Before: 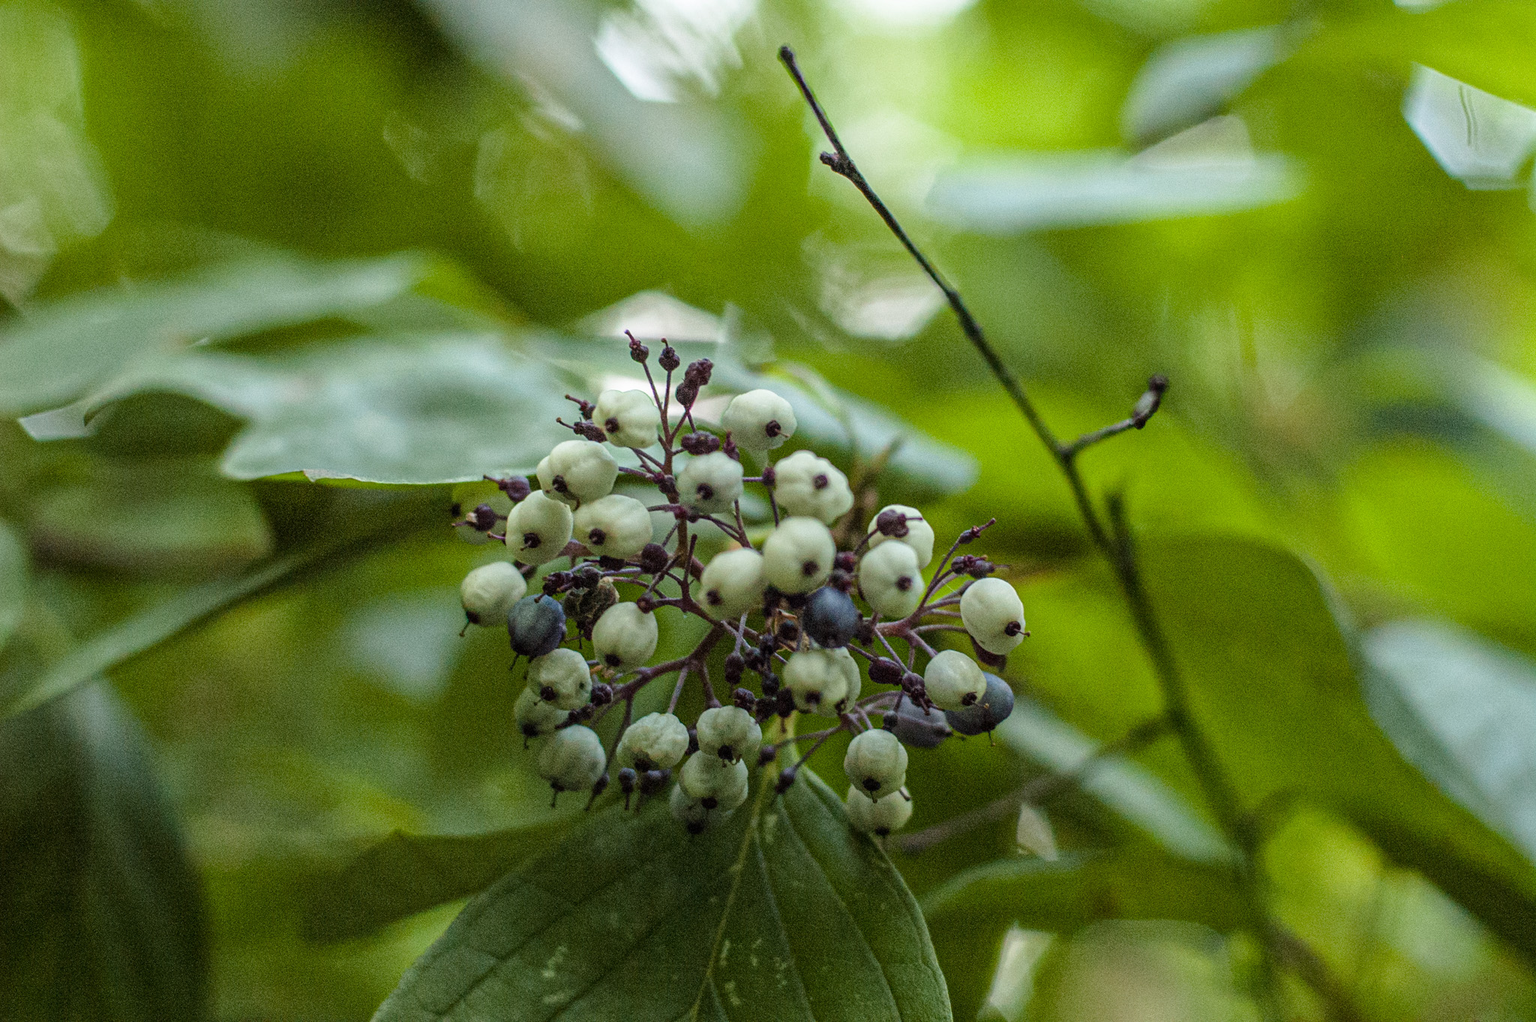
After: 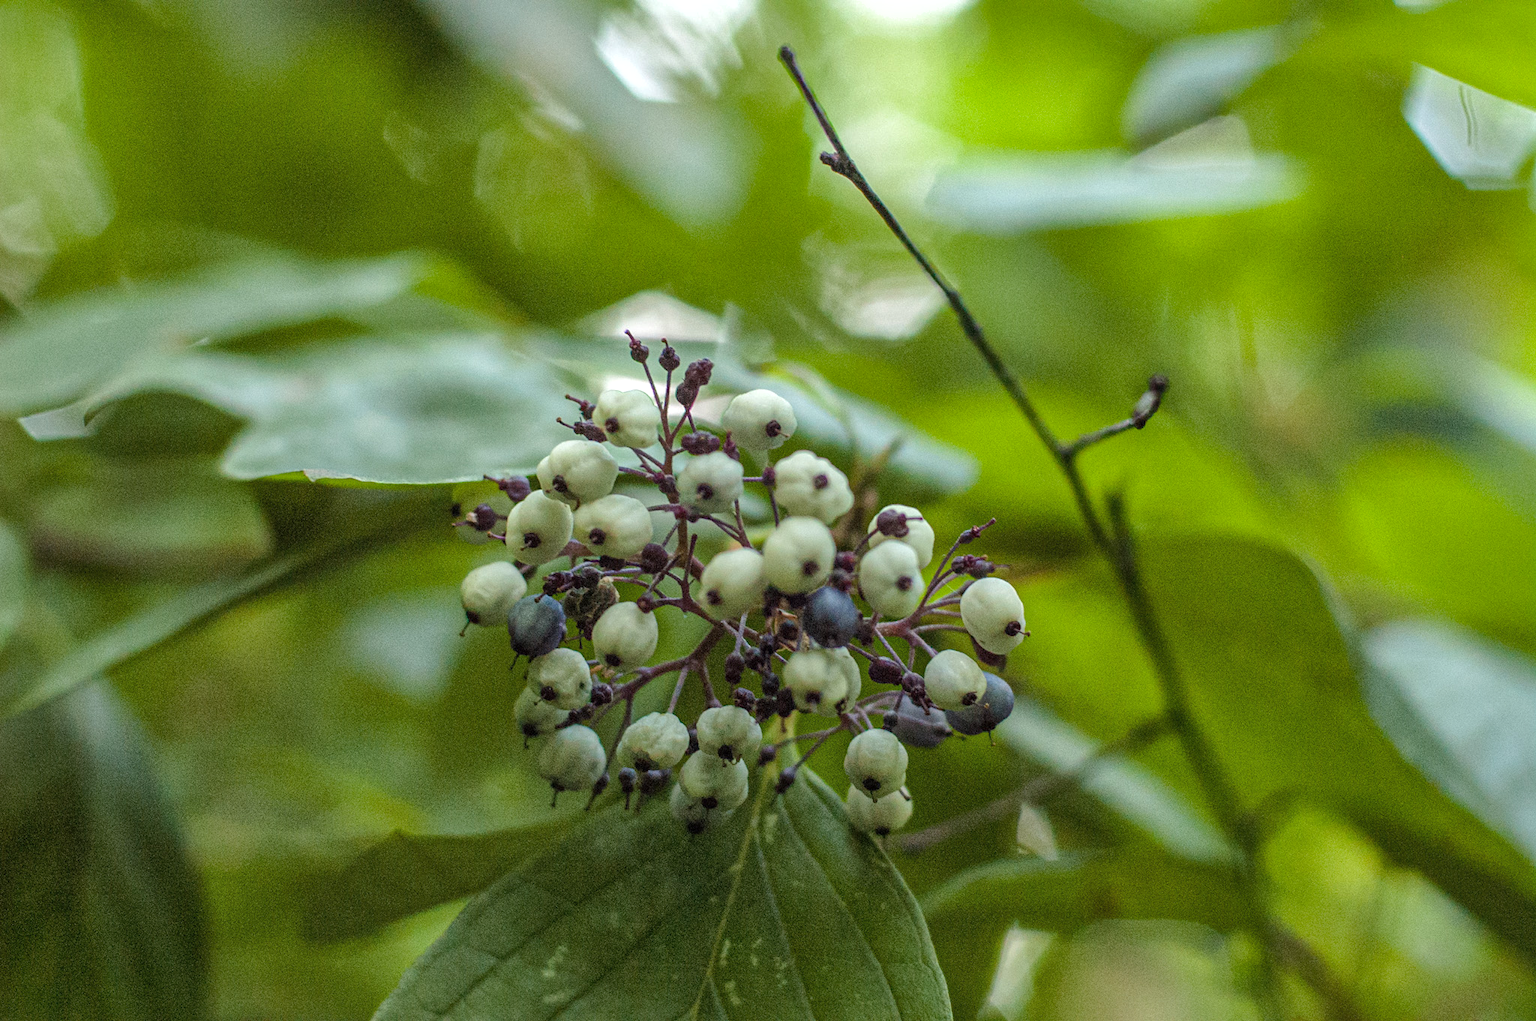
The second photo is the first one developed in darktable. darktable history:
exposure: exposure 0.201 EV, compensate highlight preservation false
shadows and highlights: on, module defaults
